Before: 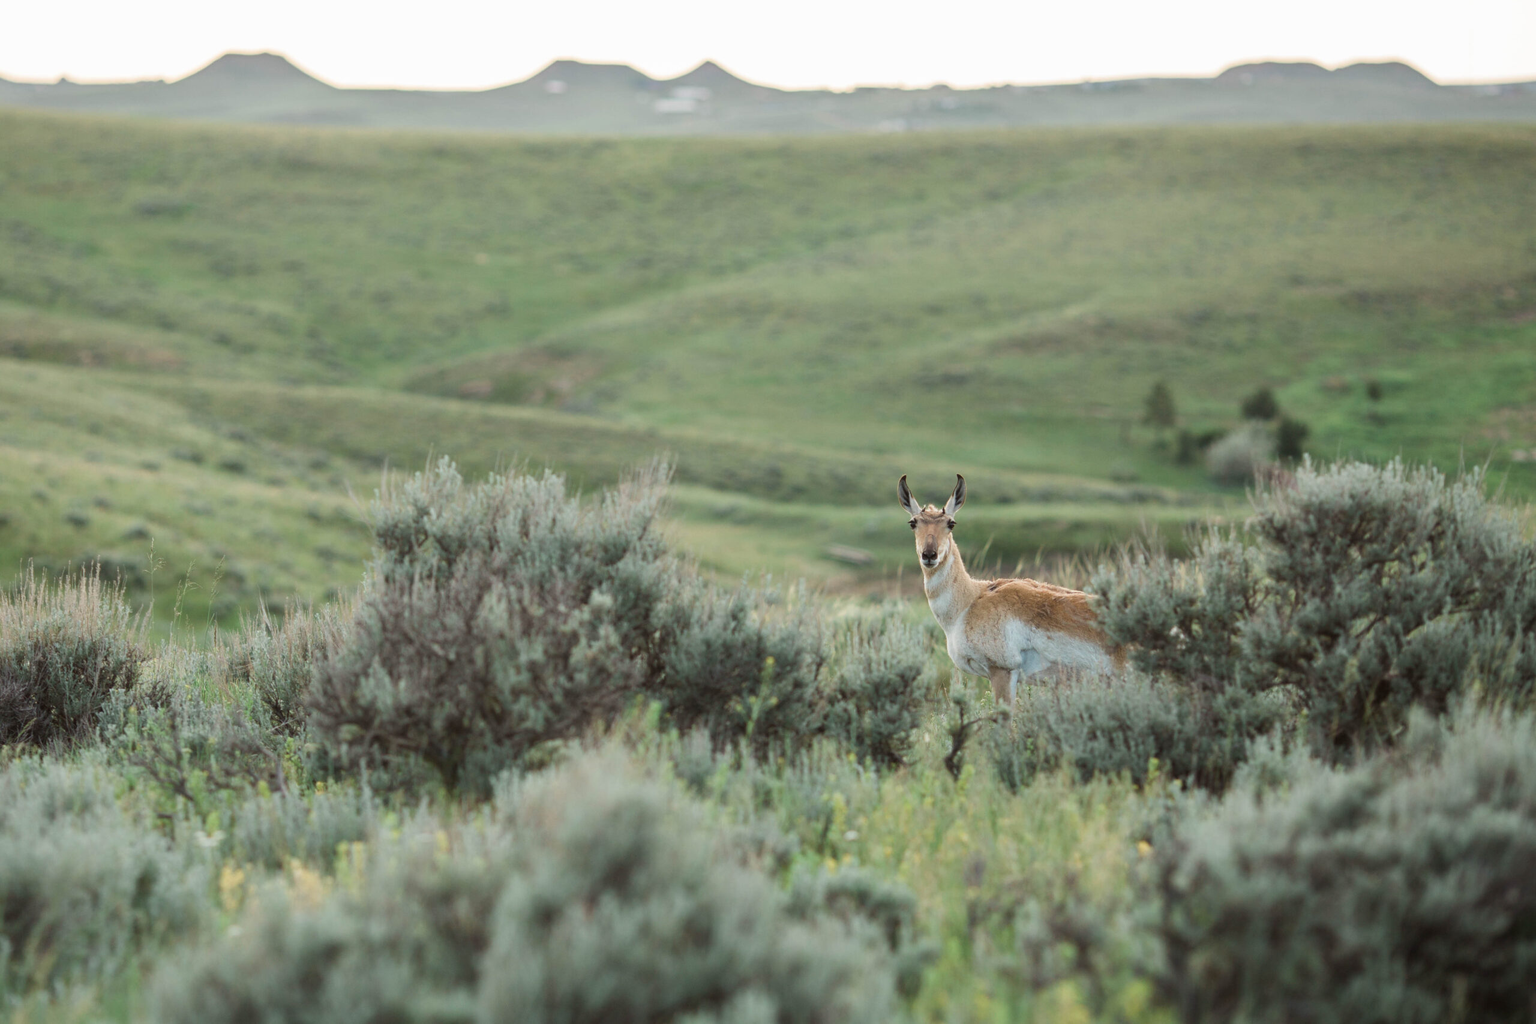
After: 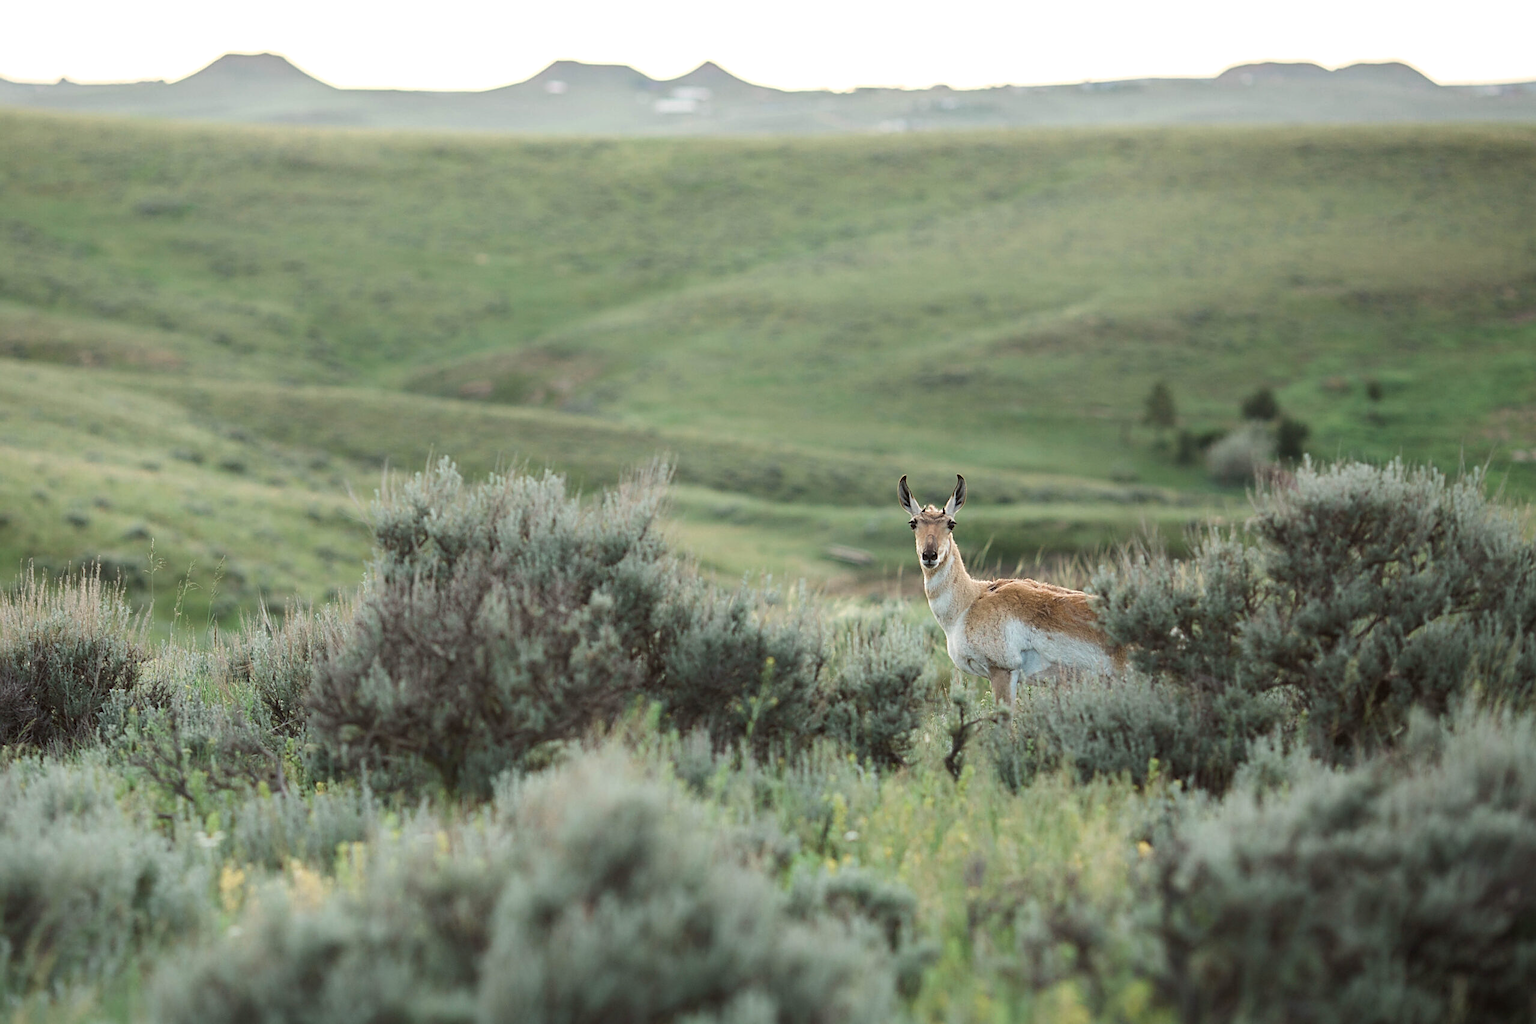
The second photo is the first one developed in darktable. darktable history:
tone equalizer: -8 EV -0.001 EV, -7 EV 0.001 EV, -6 EV -0.002 EV, -5 EV -0.003 EV, -4 EV -0.062 EV, -3 EV -0.222 EV, -2 EV -0.267 EV, -1 EV 0.105 EV, +0 EV 0.303 EV
sharpen: on, module defaults
